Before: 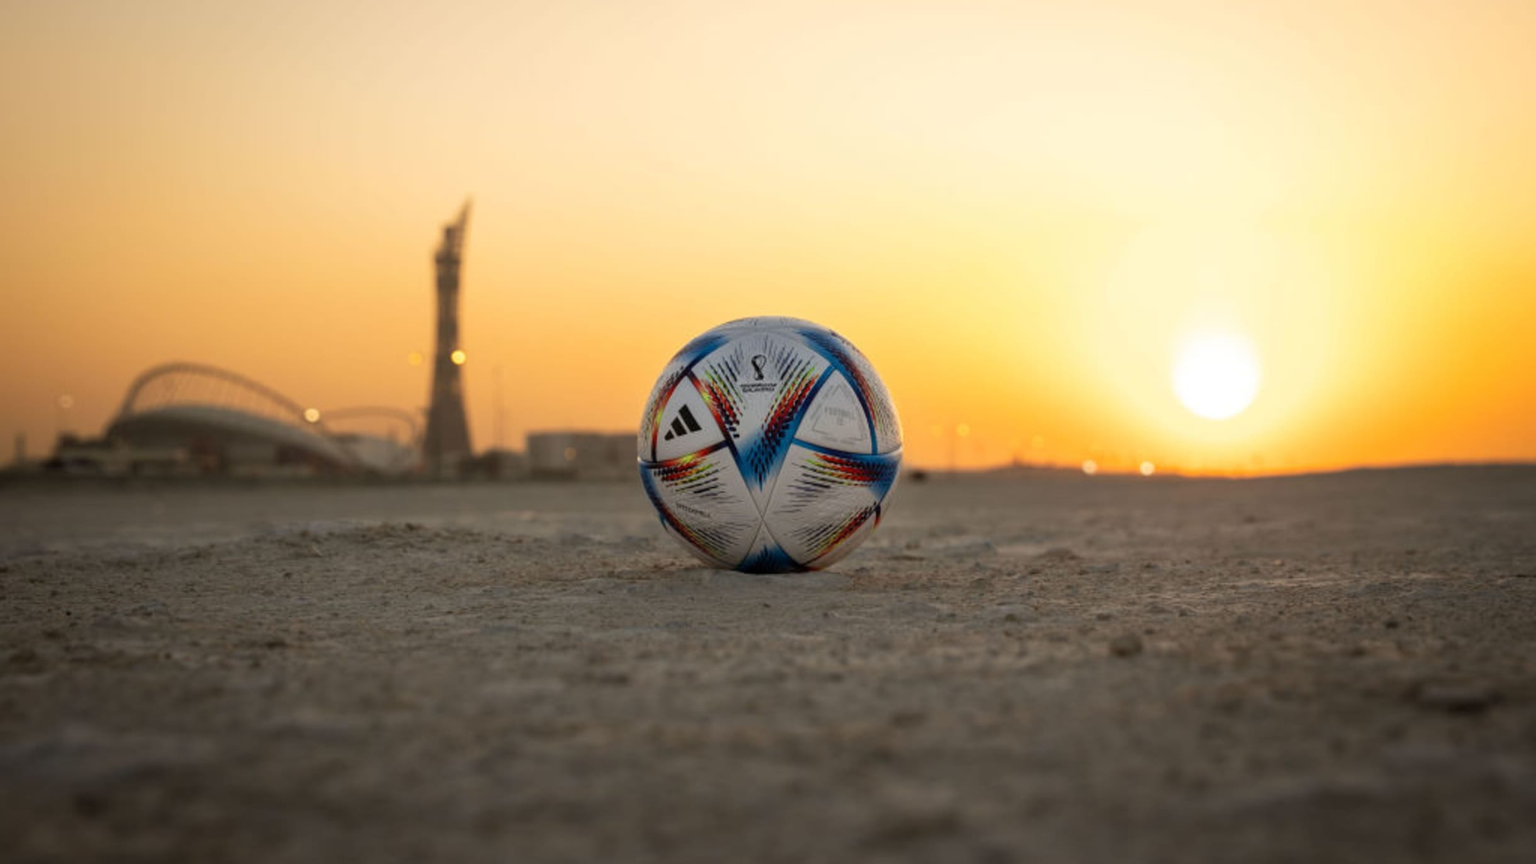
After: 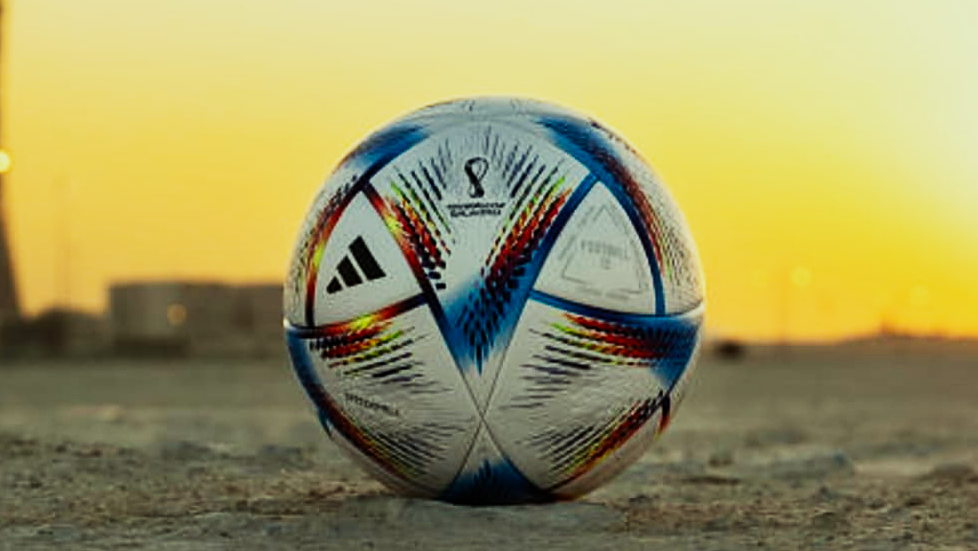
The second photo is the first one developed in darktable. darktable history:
tone curve: curves: ch0 [(0, 0) (0.003, 0.002) (0.011, 0.009) (0.025, 0.021) (0.044, 0.037) (0.069, 0.058) (0.1, 0.083) (0.136, 0.122) (0.177, 0.165) (0.224, 0.216) (0.277, 0.277) (0.335, 0.344) (0.399, 0.418) (0.468, 0.499) (0.543, 0.586) (0.623, 0.679) (0.709, 0.779) (0.801, 0.877) (0.898, 0.977) (1, 1)], color space Lab, independent channels, preserve colors none
sharpen: on, module defaults
crop: left 29.897%, top 29.659%, right 30.015%, bottom 30.137%
filmic rgb: black relative exposure -16 EV, white relative exposure 5.27 EV, threshold 5.99 EV, hardness 5.93, contrast 1.238, preserve chrominance no, color science v5 (2021), iterations of high-quality reconstruction 0, contrast in shadows safe, contrast in highlights safe, enable highlight reconstruction true
color balance rgb: shadows lift › luminance -7.518%, shadows lift › chroma 2.229%, shadows lift › hue 200.34°, highlights gain › luminance 15.657%, highlights gain › chroma 6.954%, highlights gain › hue 126.77°, linear chroma grading › global chroma 9.099%, perceptual saturation grading › global saturation 0.633%, global vibrance 20%
tone equalizer: -8 EV -0.002 EV, -7 EV 0.004 EV, -6 EV -0.04 EV, -5 EV 0.019 EV, -4 EV -0.019 EV, -3 EV 0.023 EV, -2 EV -0.051 EV, -1 EV -0.292 EV, +0 EV -0.553 EV, edges refinement/feathering 500, mask exposure compensation -1.57 EV, preserve details guided filter
